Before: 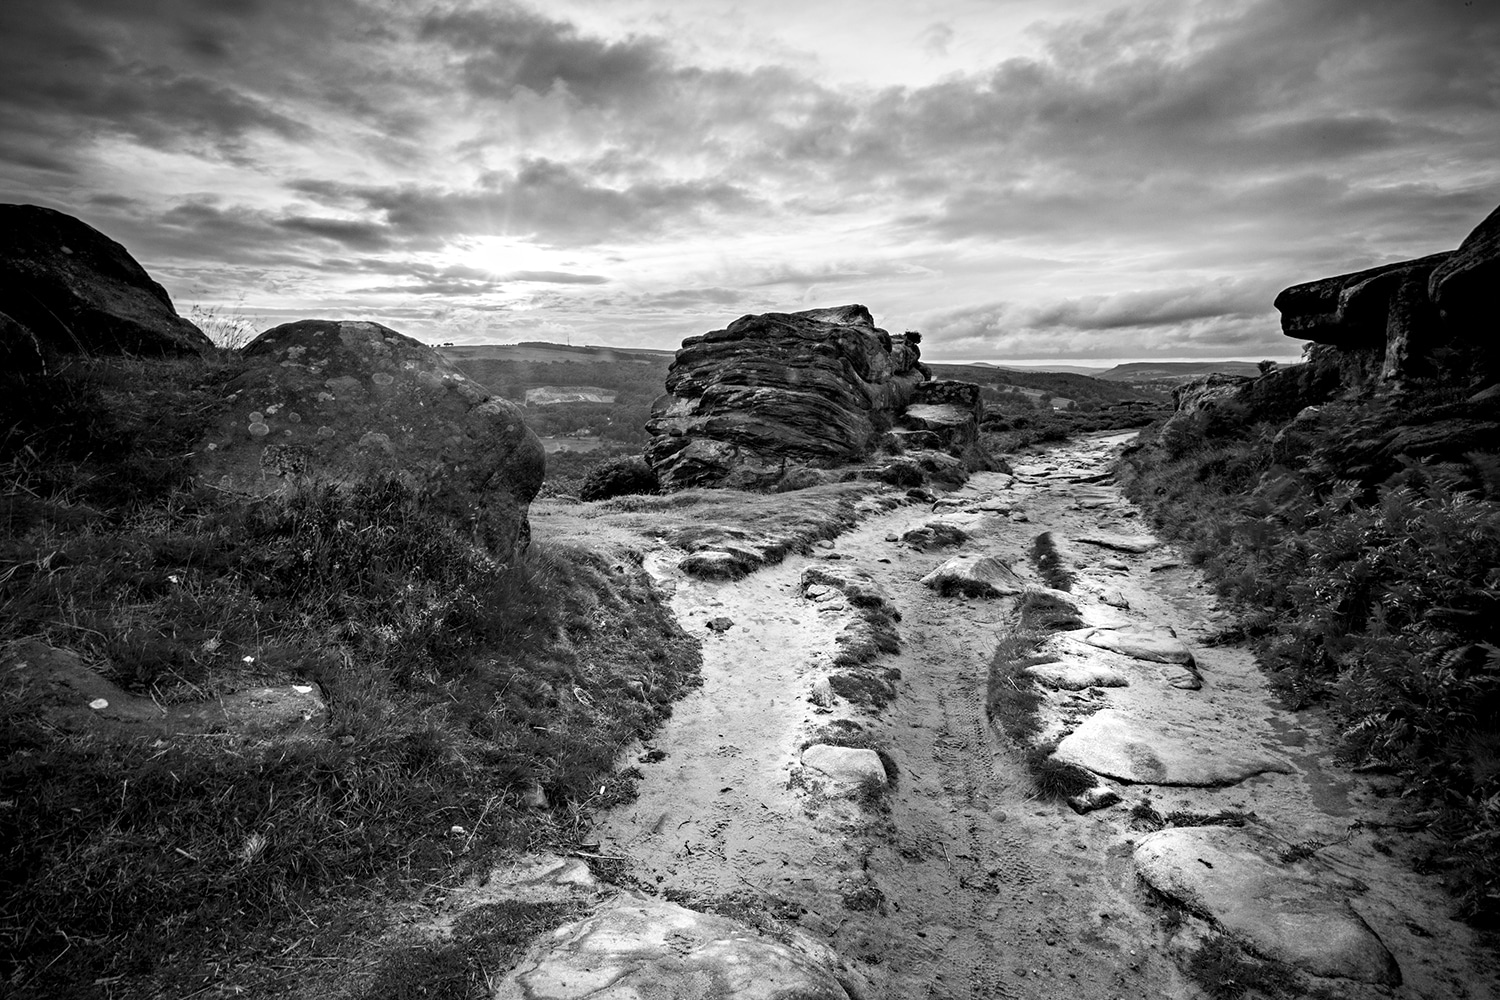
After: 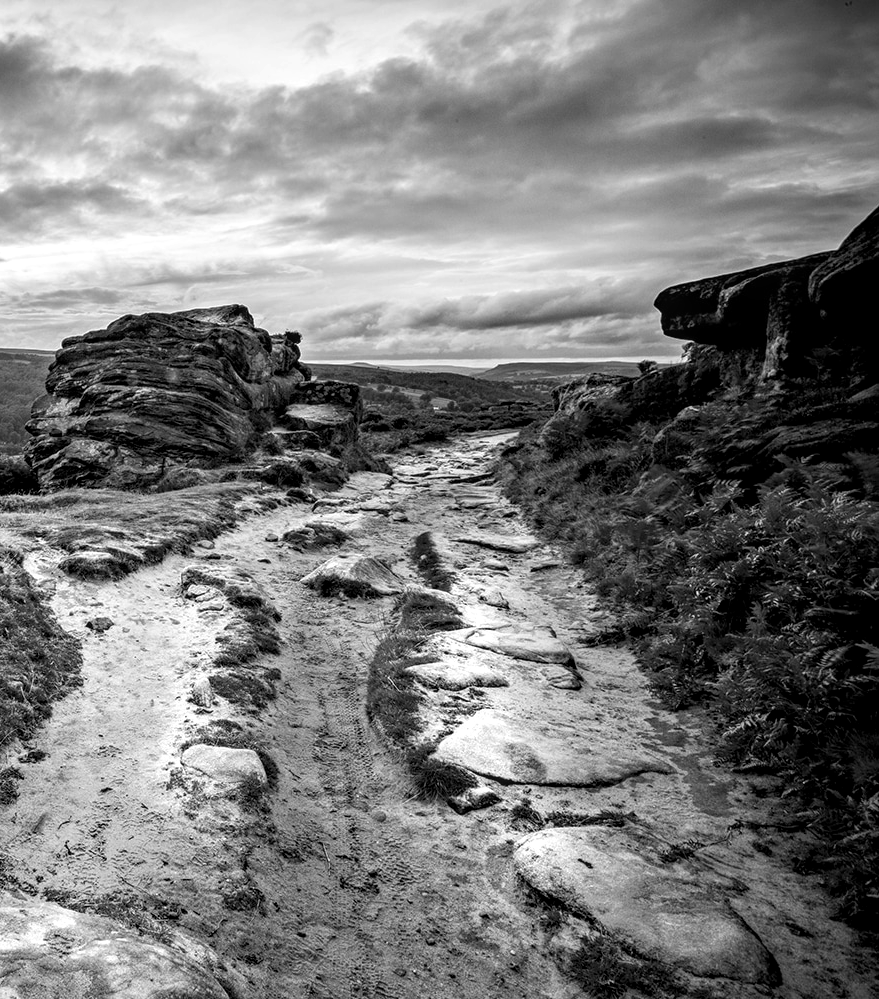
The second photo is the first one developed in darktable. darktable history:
crop: left 41.374%
local contrast: detail 130%
color correction: highlights b* 0.006, saturation 0.491
